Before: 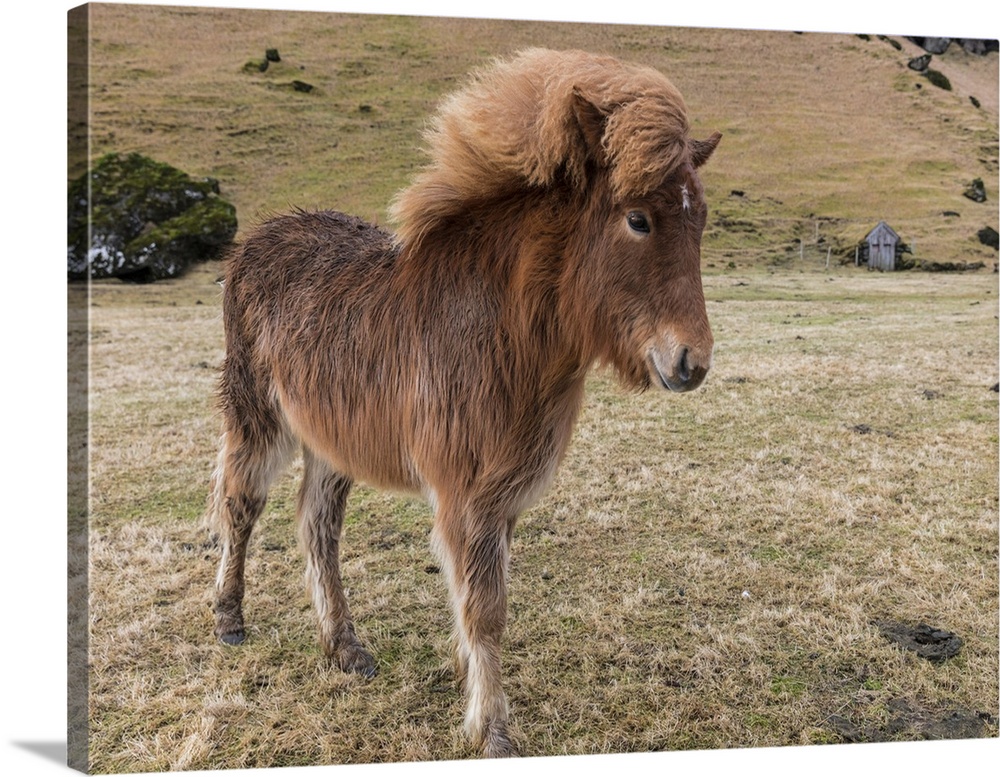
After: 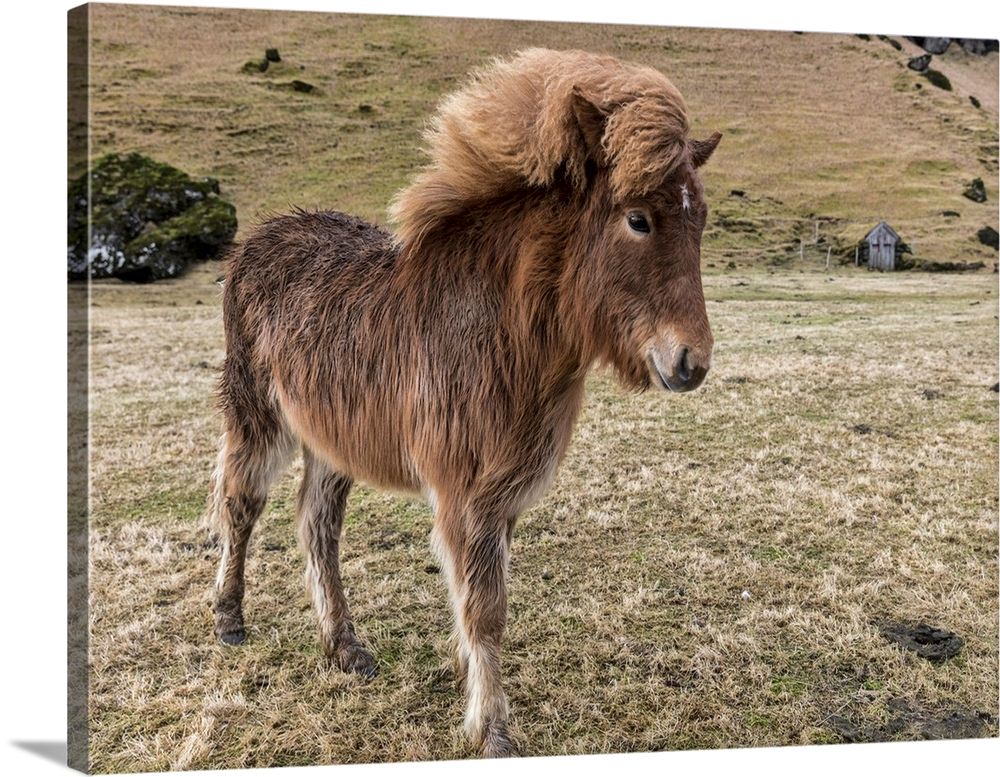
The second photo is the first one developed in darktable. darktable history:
local contrast: mode bilateral grid, contrast 19, coarseness 21, detail 150%, midtone range 0.2
